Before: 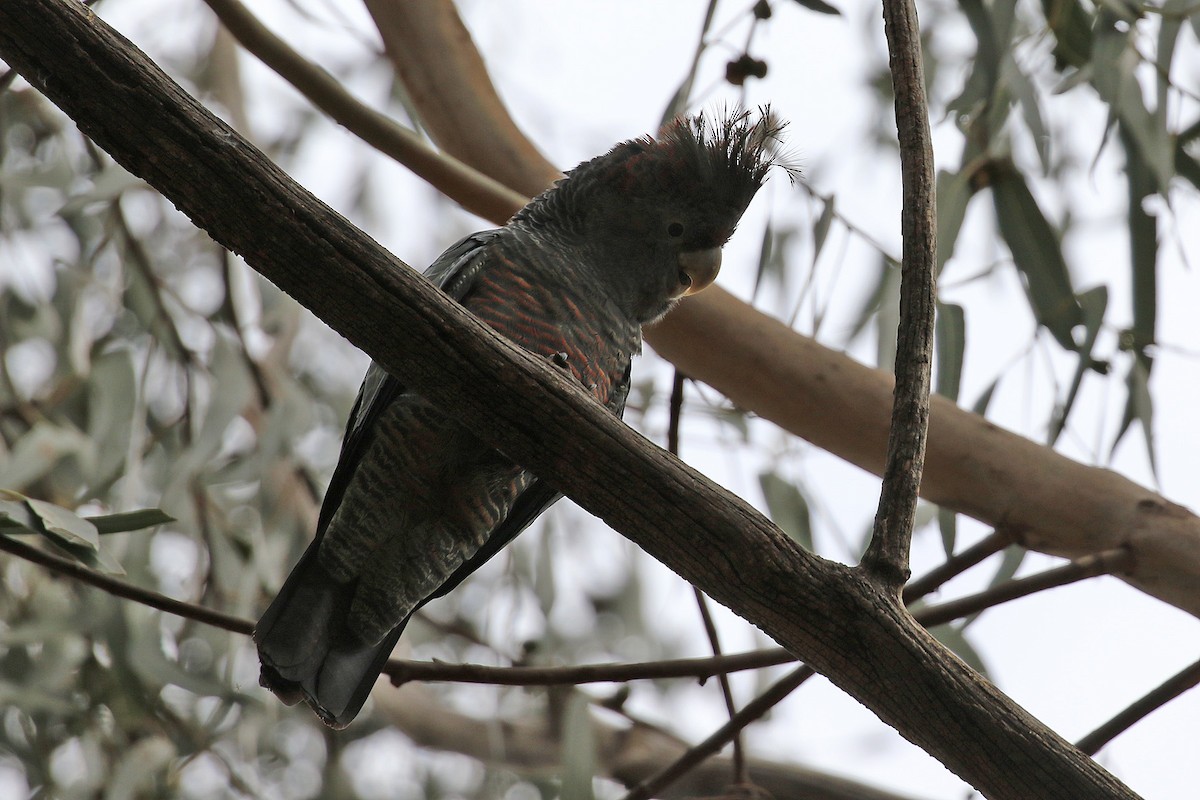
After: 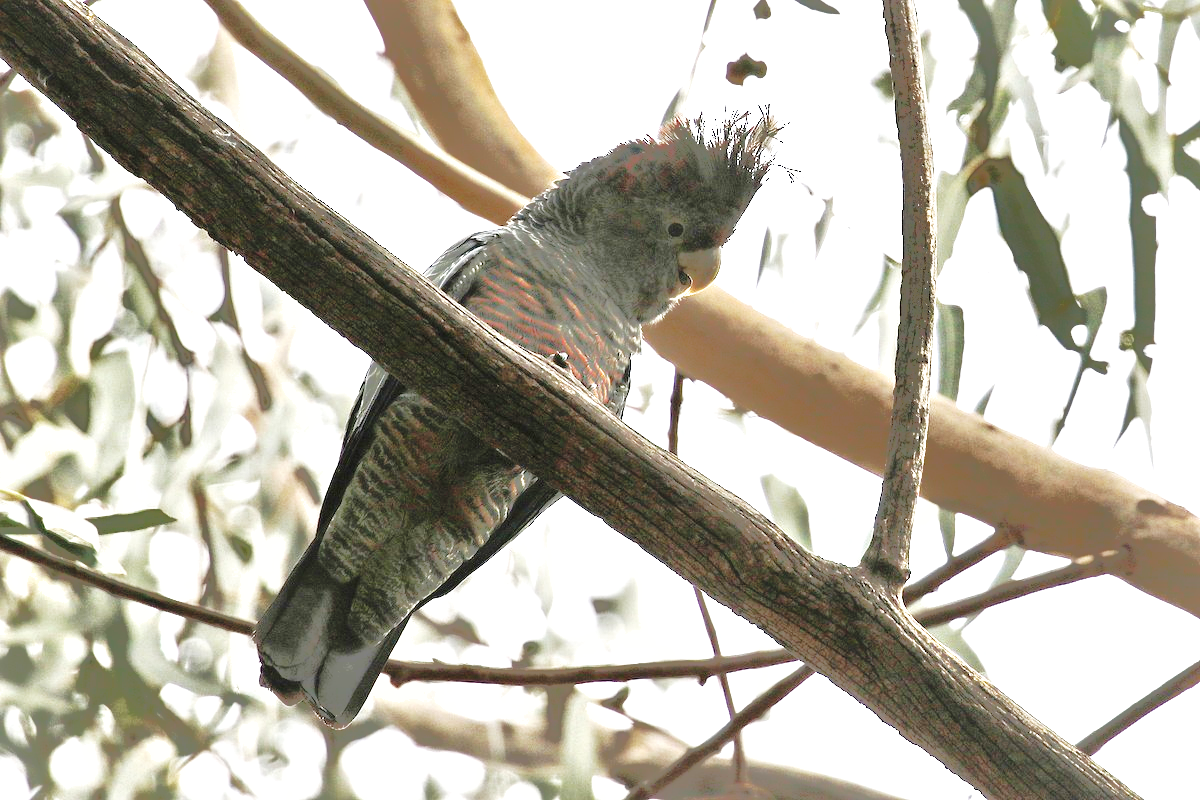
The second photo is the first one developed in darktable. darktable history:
exposure: black level correction 0, exposure 1.98 EV, compensate highlight preservation false
base curve: curves: ch0 [(0, 0) (0.028, 0.03) (0.121, 0.232) (0.46, 0.748) (0.859, 0.968) (1, 1)], preserve colors none
tone equalizer: on, module defaults
shadows and highlights: shadows 25.32, highlights -69.38
